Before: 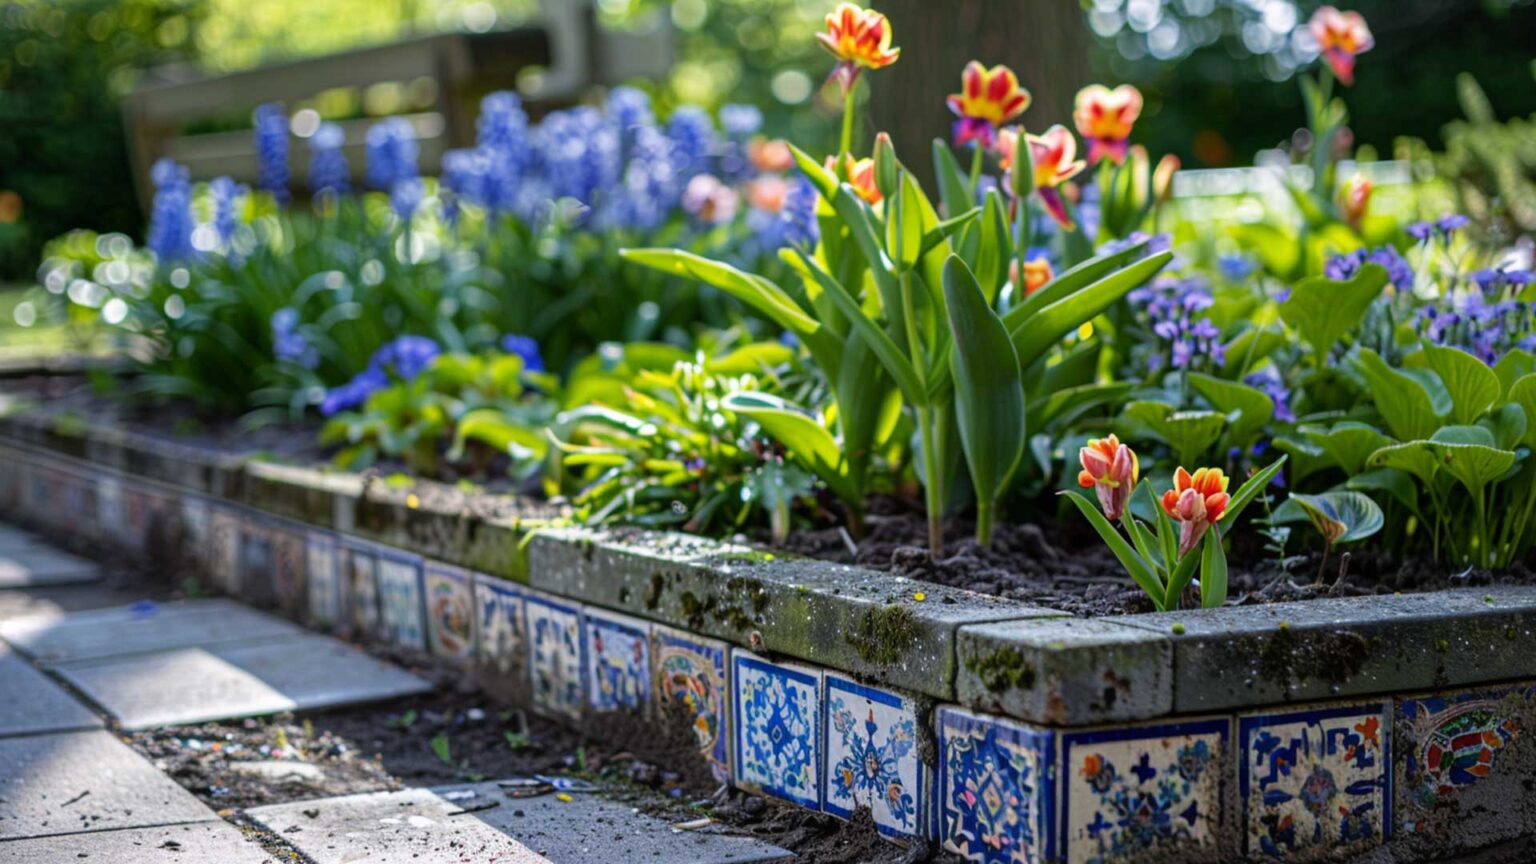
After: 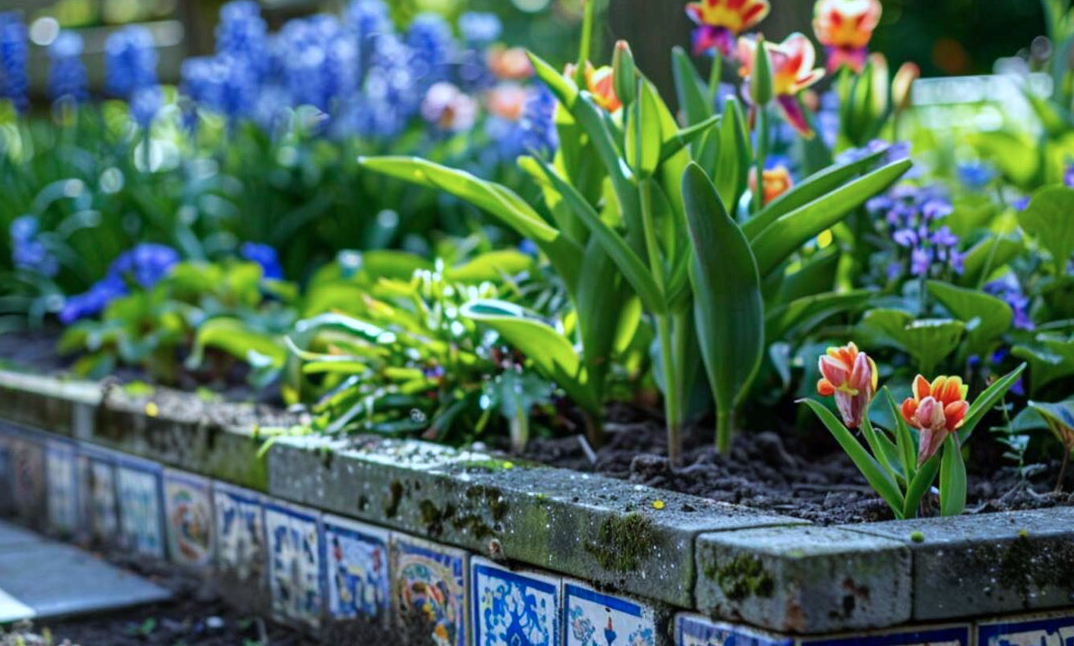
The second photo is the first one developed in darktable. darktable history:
crop and rotate: left 17.046%, top 10.659%, right 12.989%, bottom 14.553%
color calibration: illuminant Planckian (black body), x 0.375, y 0.373, temperature 4117 K
